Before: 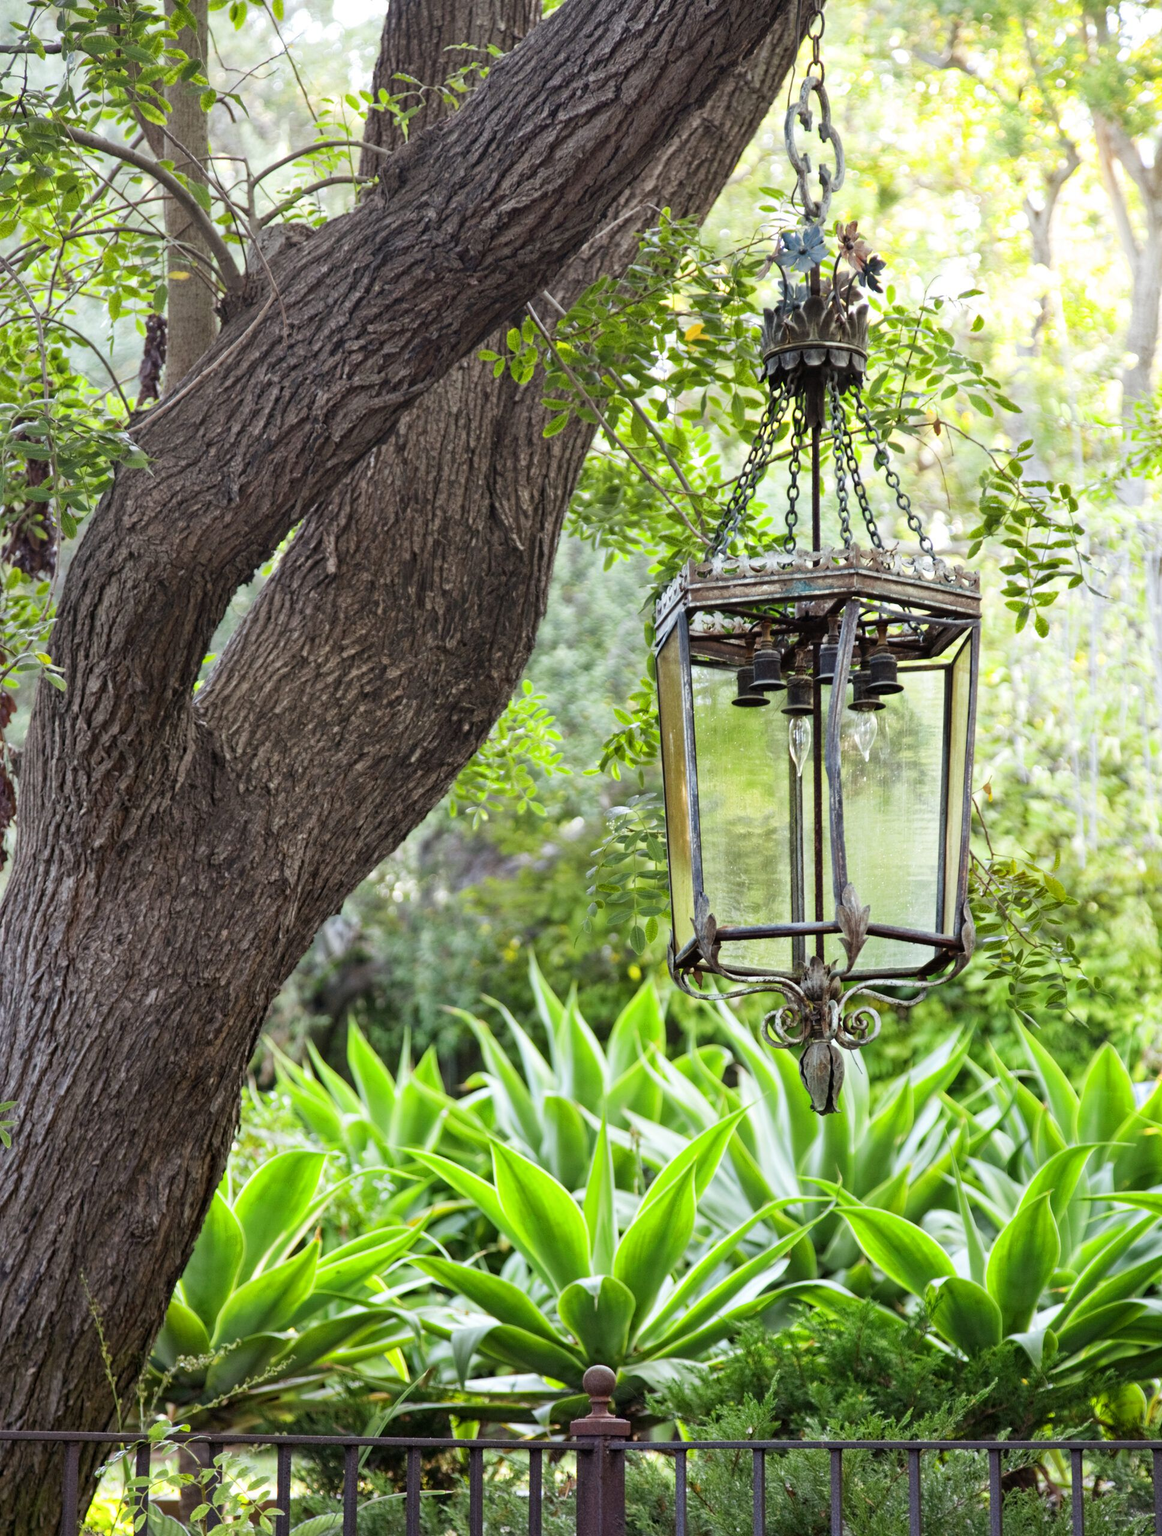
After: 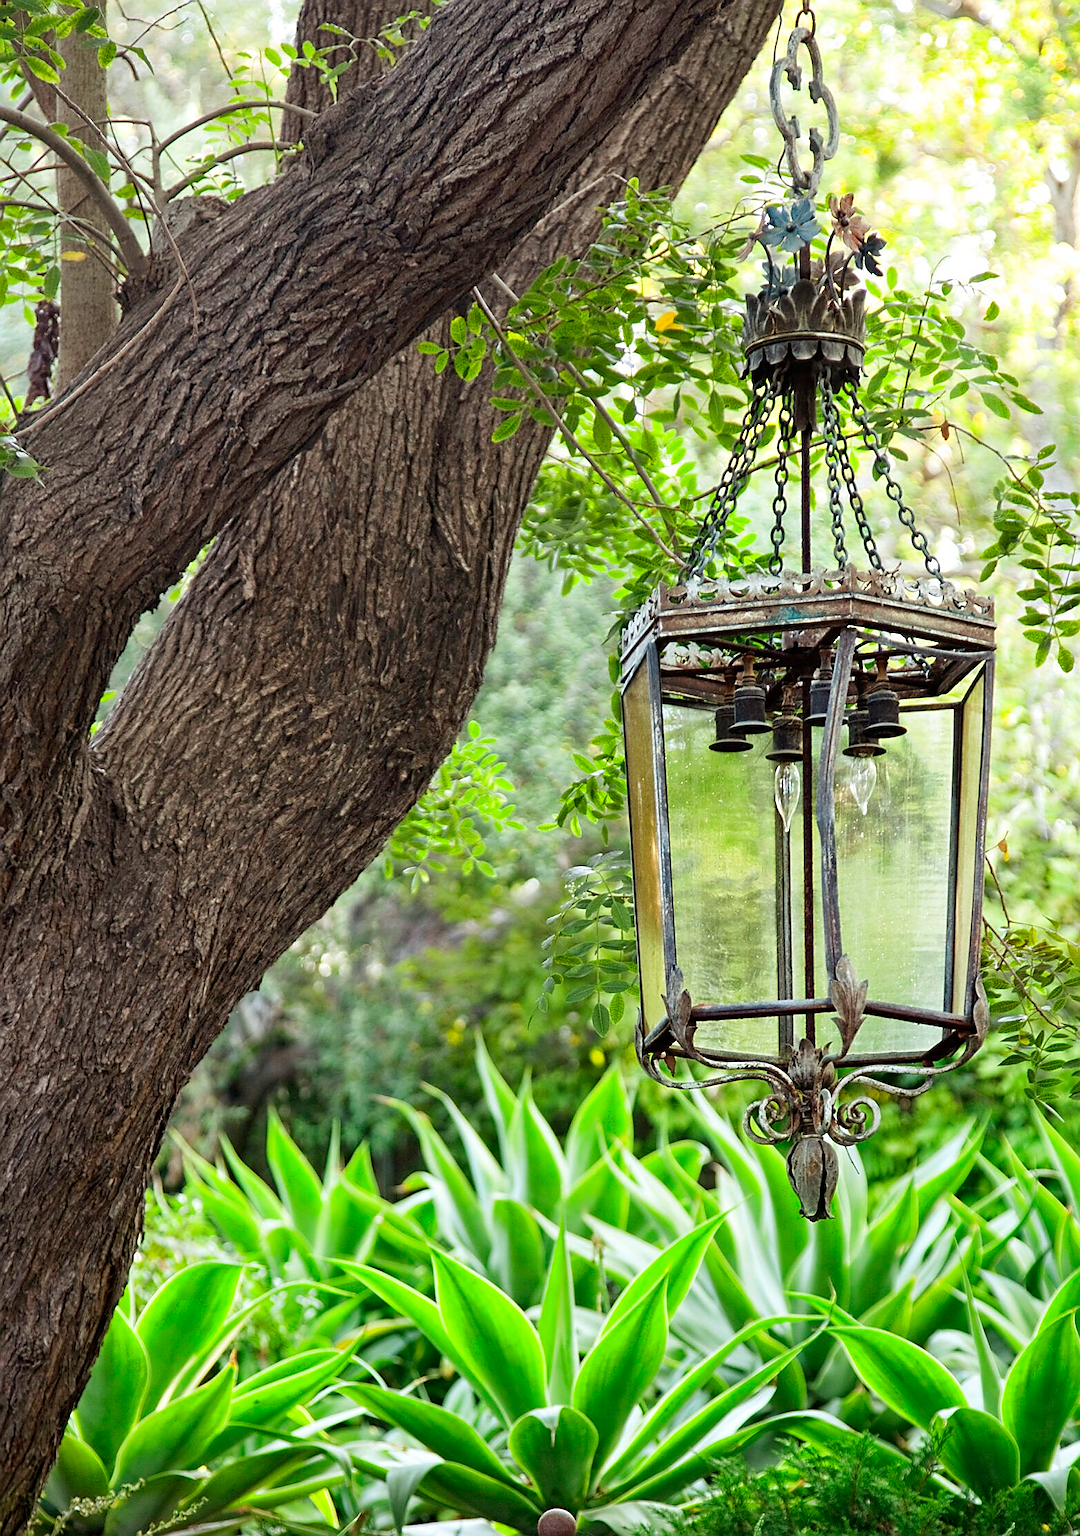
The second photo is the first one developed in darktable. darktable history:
rgb curve: curves: ch2 [(0, 0) (0.567, 0.512) (1, 1)], mode RGB, independent channels
tone equalizer: on, module defaults
crop: left 9.929%, top 3.475%, right 9.188%, bottom 9.529%
sharpen: radius 1.4, amount 1.25, threshold 0.7
